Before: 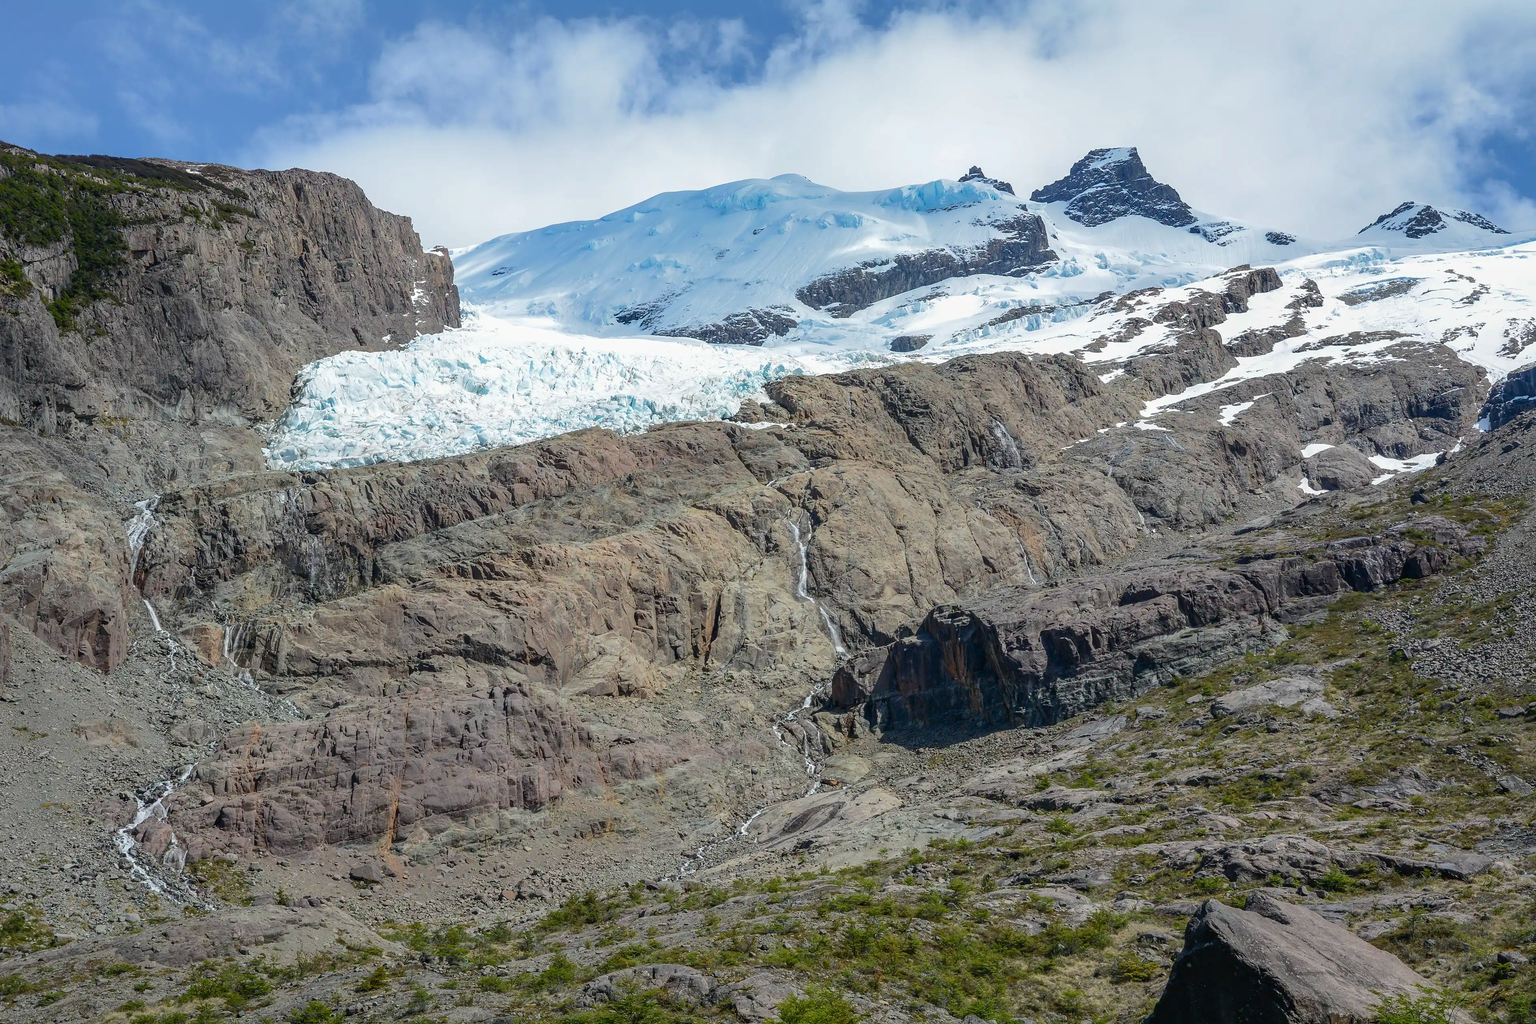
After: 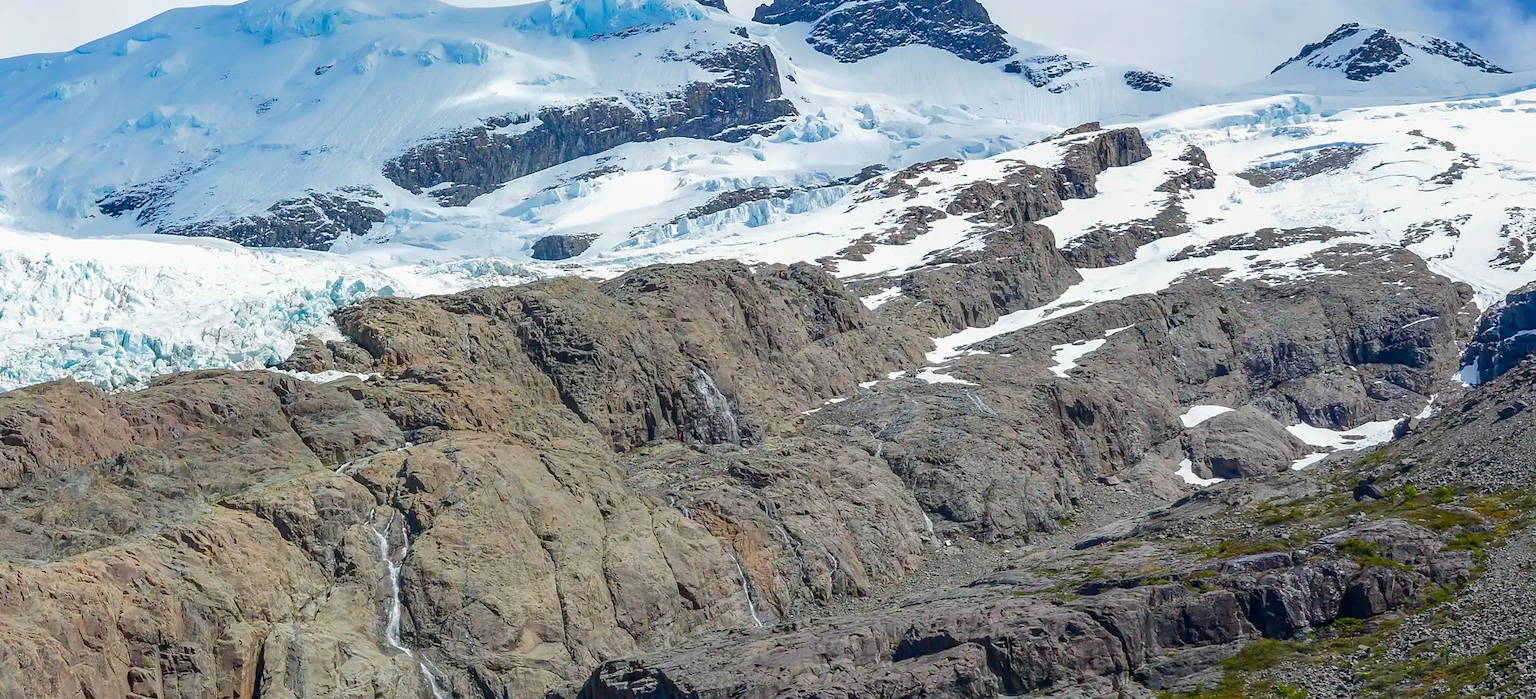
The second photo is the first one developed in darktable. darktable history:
color balance rgb: perceptual saturation grading › global saturation 20%, perceptual saturation grading › highlights -24.78%, perceptual saturation grading › shadows 50.325%
crop: left 36.042%, top 18.285%, right 0.614%, bottom 38.41%
